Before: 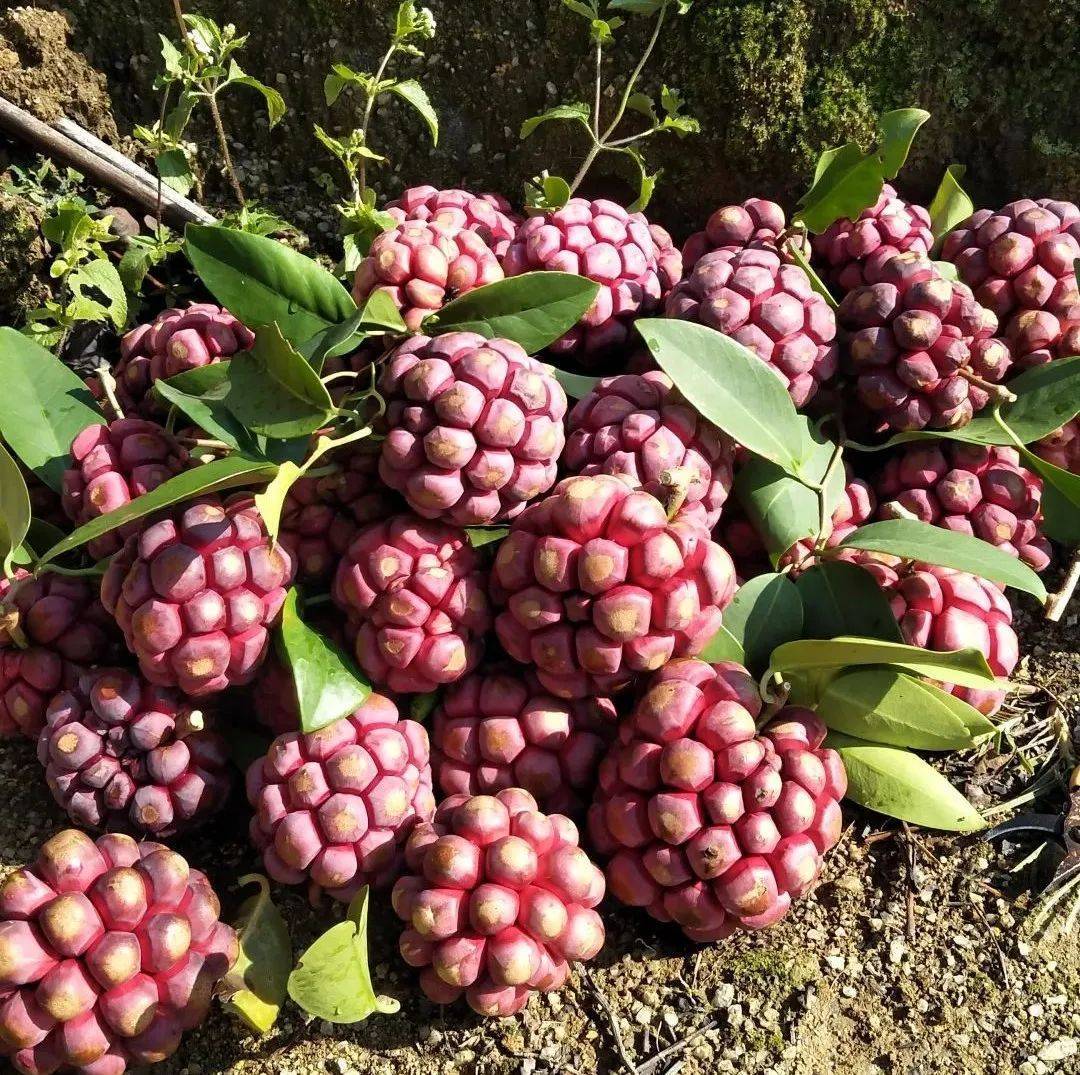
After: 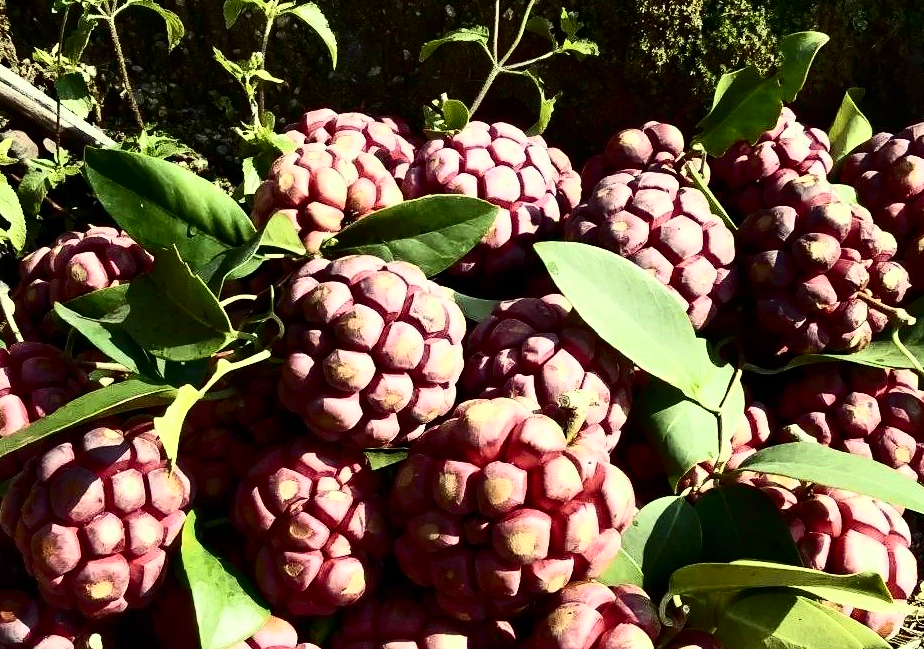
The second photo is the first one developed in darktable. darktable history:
contrast brightness saturation: contrast 0.503, saturation -0.084
crop and rotate: left 9.435%, top 7.175%, right 4.937%, bottom 32.377%
shadows and highlights: shadows 24.81, highlights -25.61
color correction: highlights a* -5.8, highlights b* 10.7
